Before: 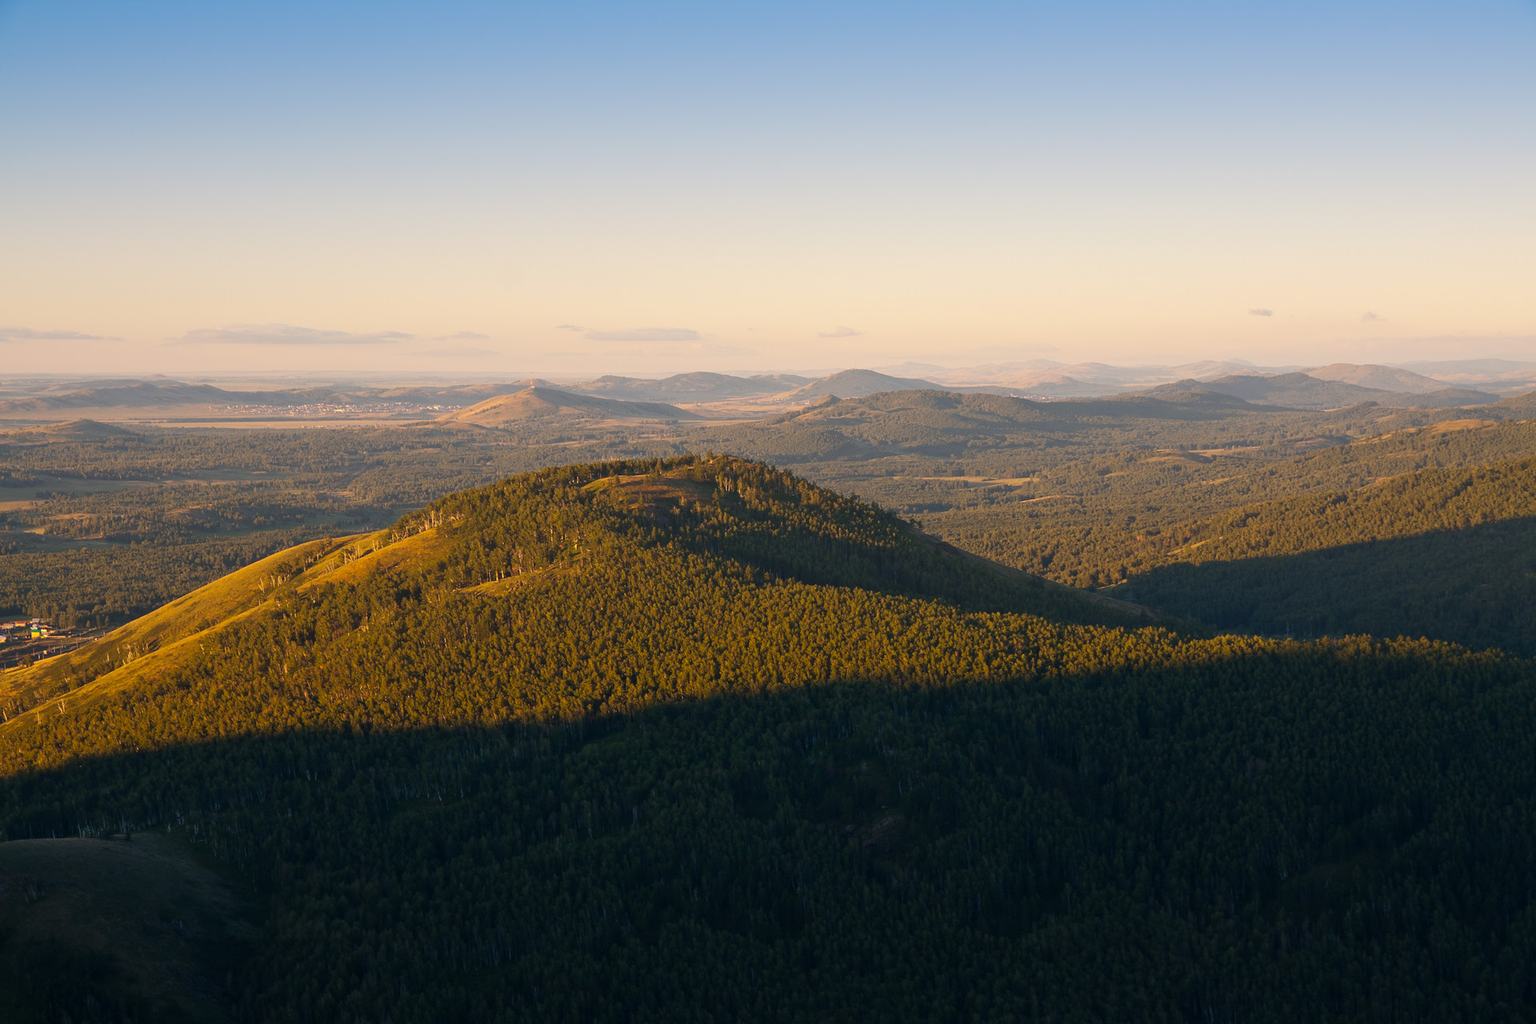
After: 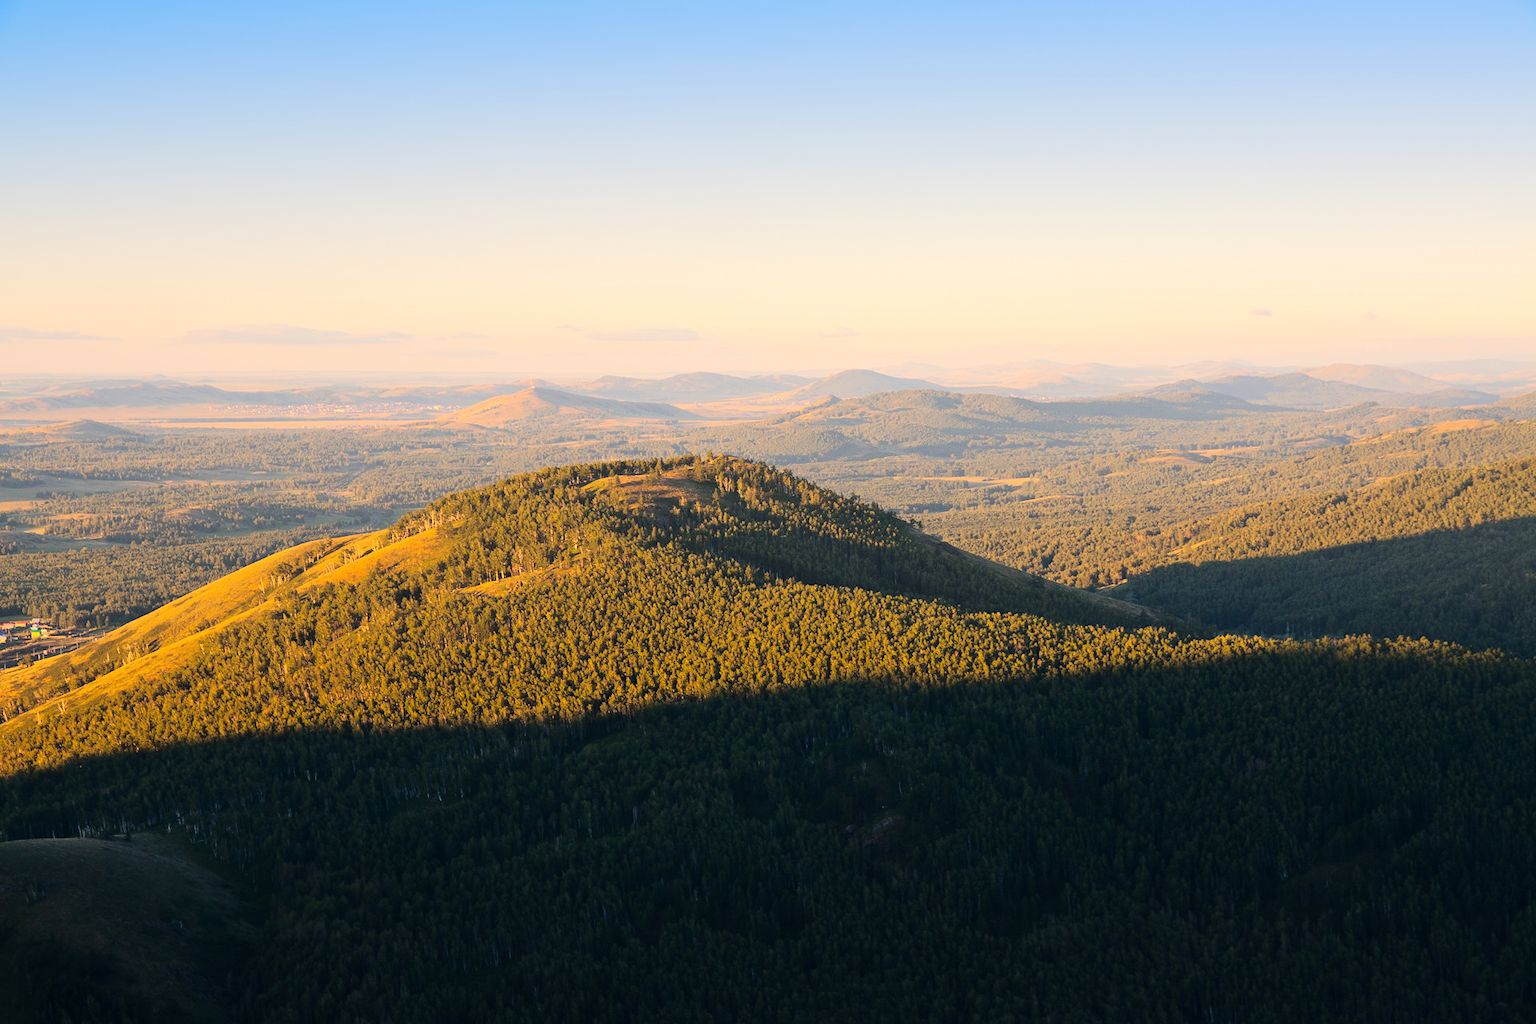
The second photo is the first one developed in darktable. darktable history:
tone equalizer: -7 EV 0.153 EV, -6 EV 0.589 EV, -5 EV 1.13 EV, -4 EV 1.32 EV, -3 EV 1.14 EV, -2 EV 0.6 EV, -1 EV 0.152 EV, edges refinement/feathering 500, mask exposure compensation -1.57 EV, preserve details no
